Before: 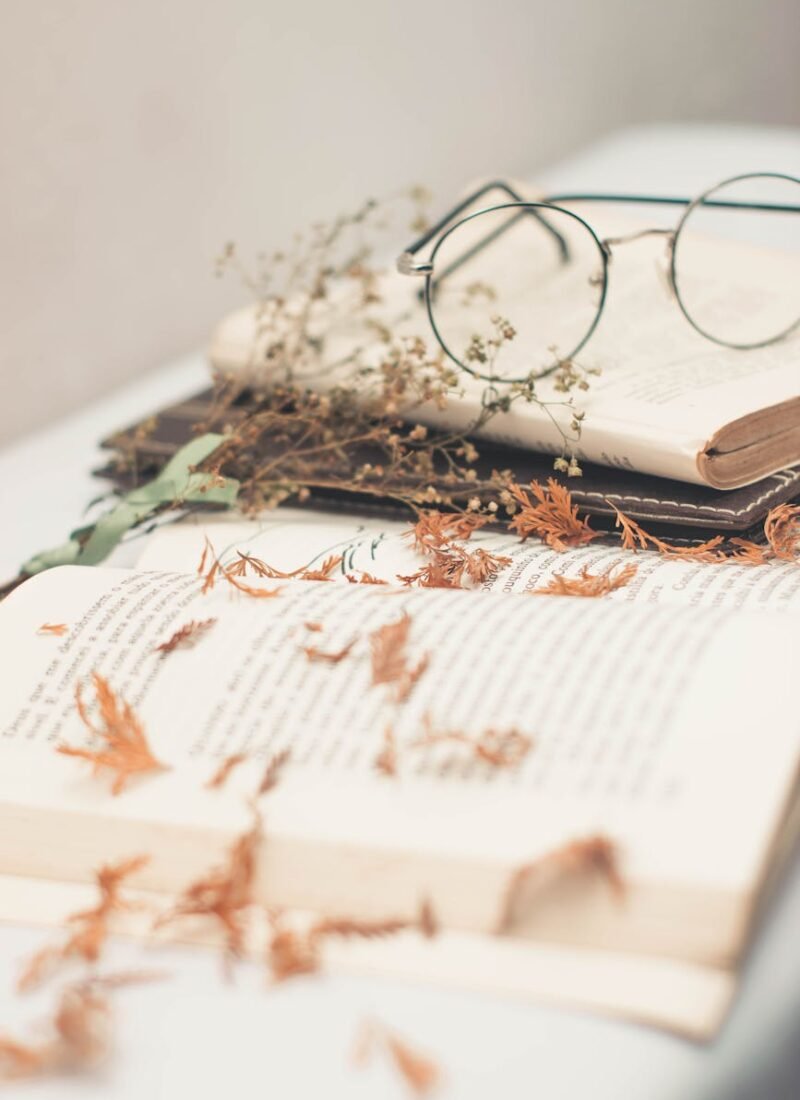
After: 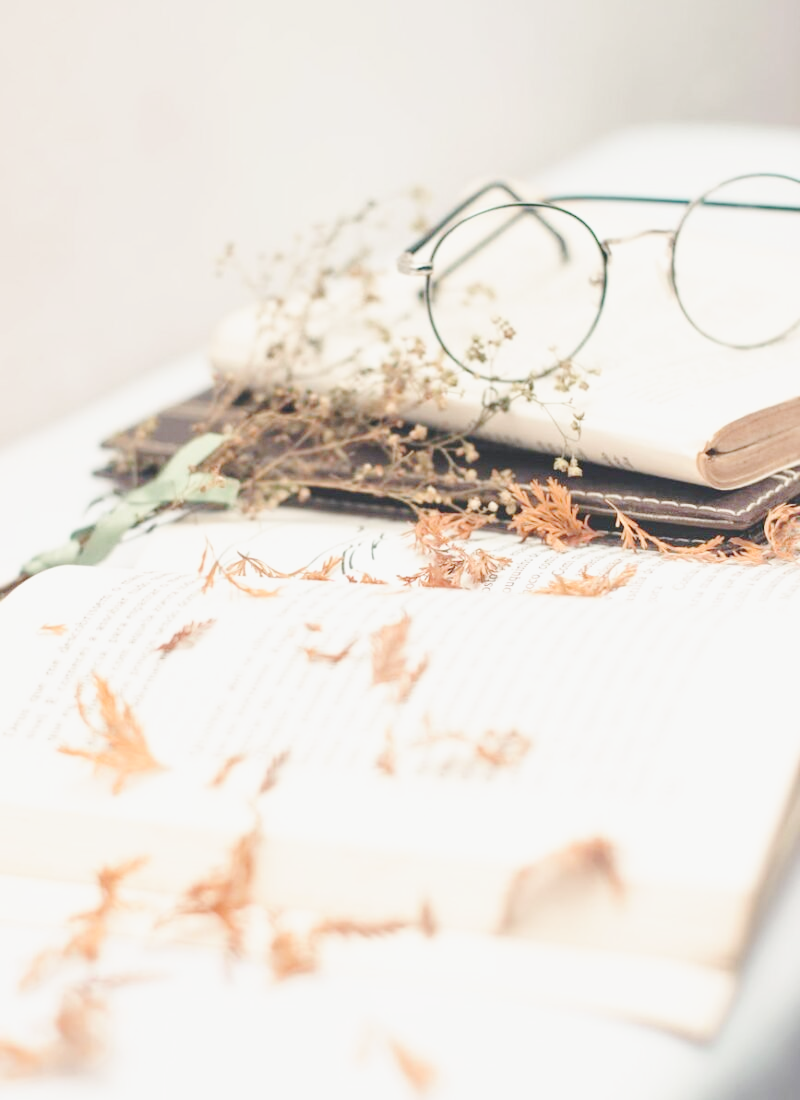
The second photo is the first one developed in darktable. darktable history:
base curve: curves: ch0 [(0, 0) (0.025, 0.046) (0.112, 0.277) (0.467, 0.74) (0.814, 0.929) (1, 0.942)], preserve colors none
